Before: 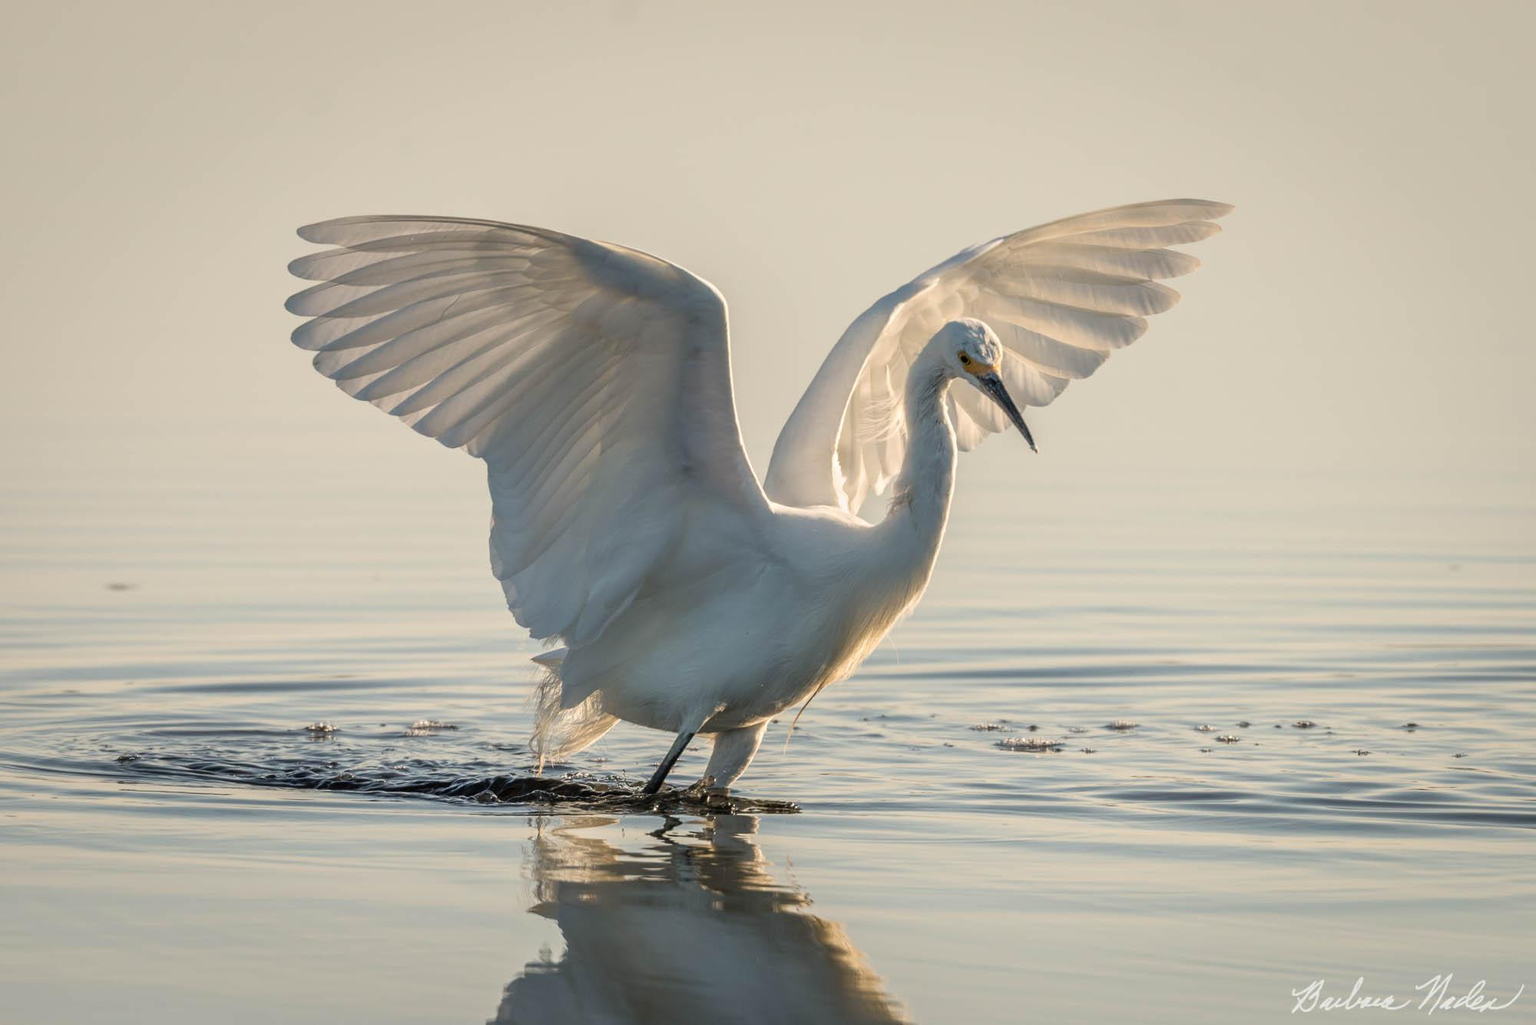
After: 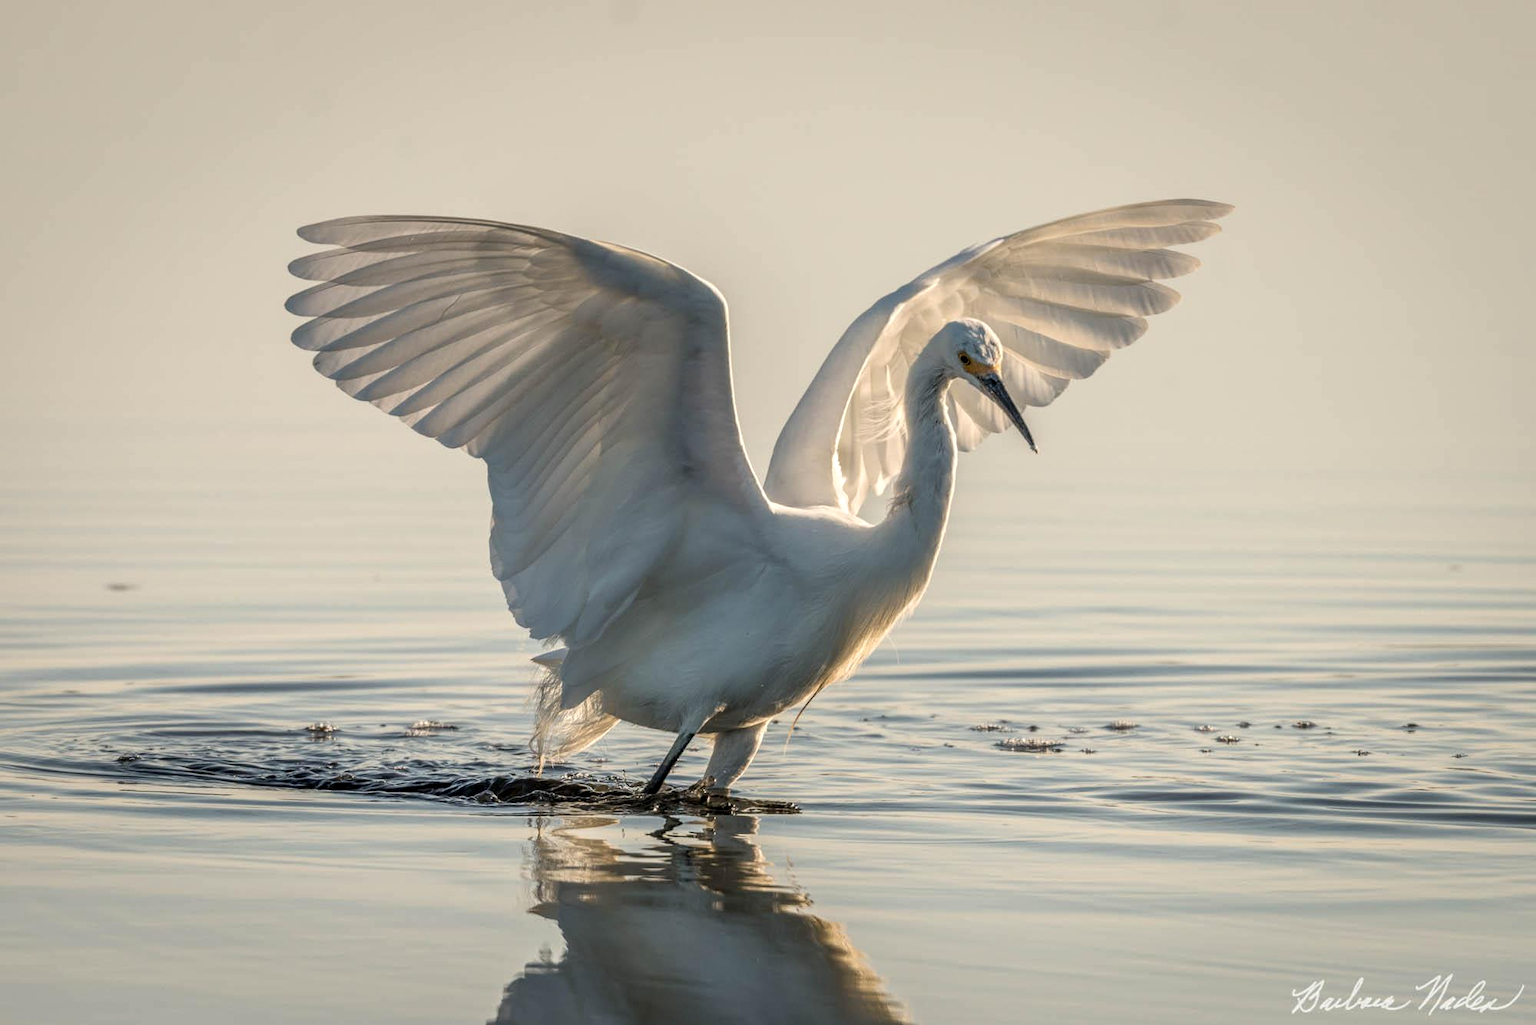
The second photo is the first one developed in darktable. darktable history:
local contrast: detail 130%
base curve: preserve colors none
